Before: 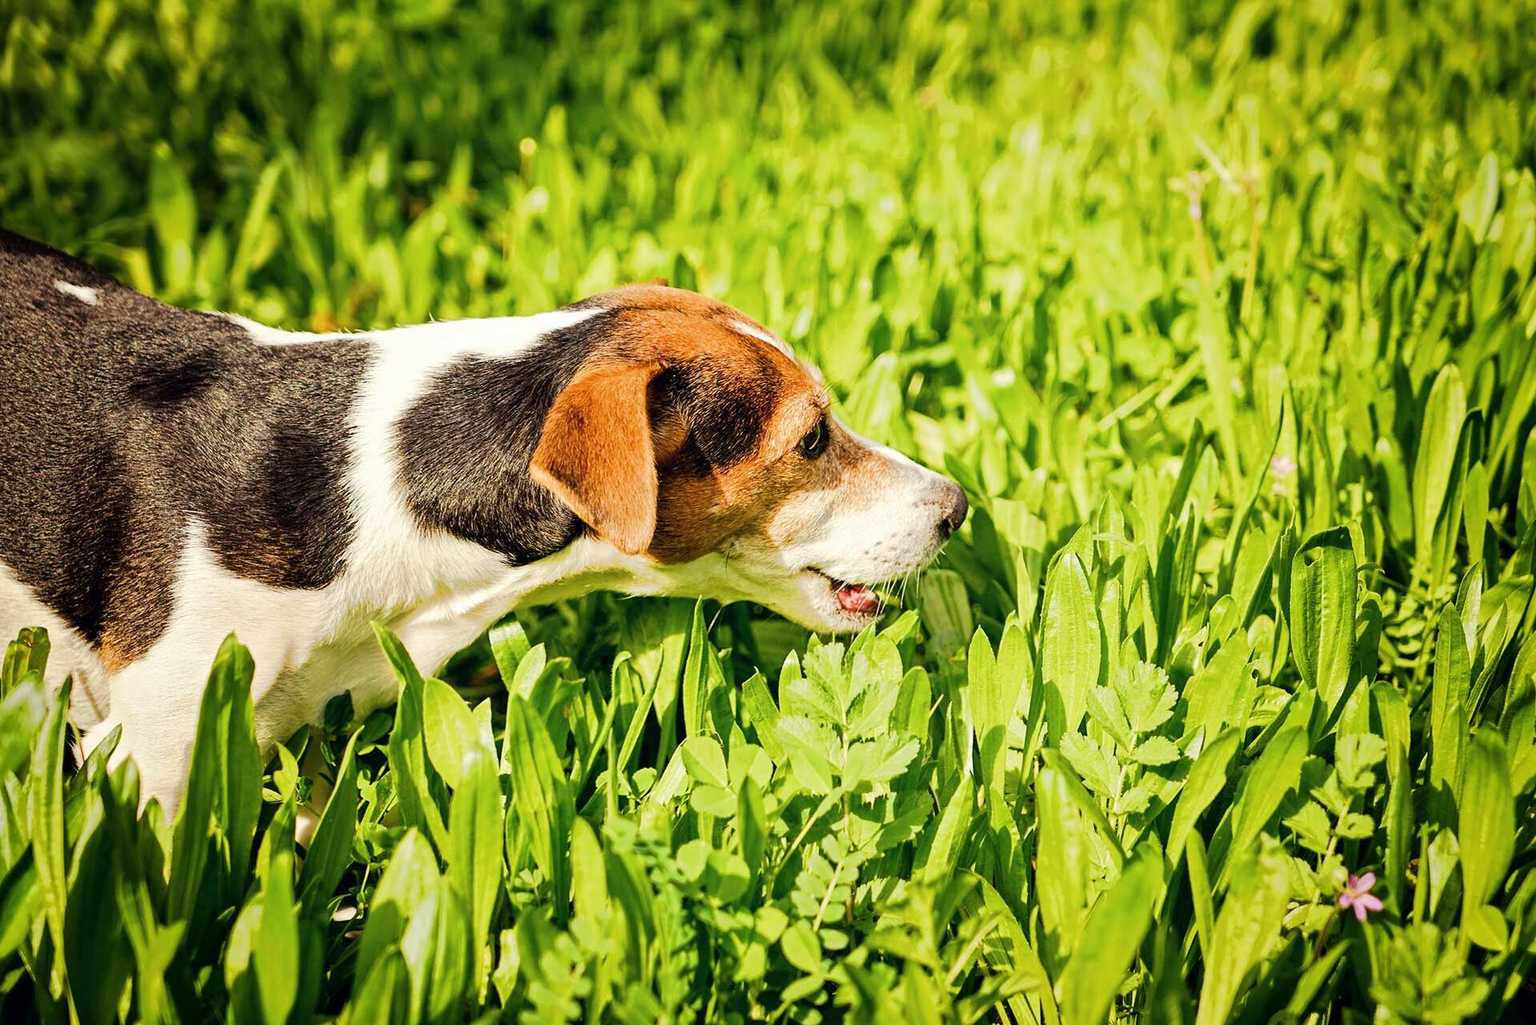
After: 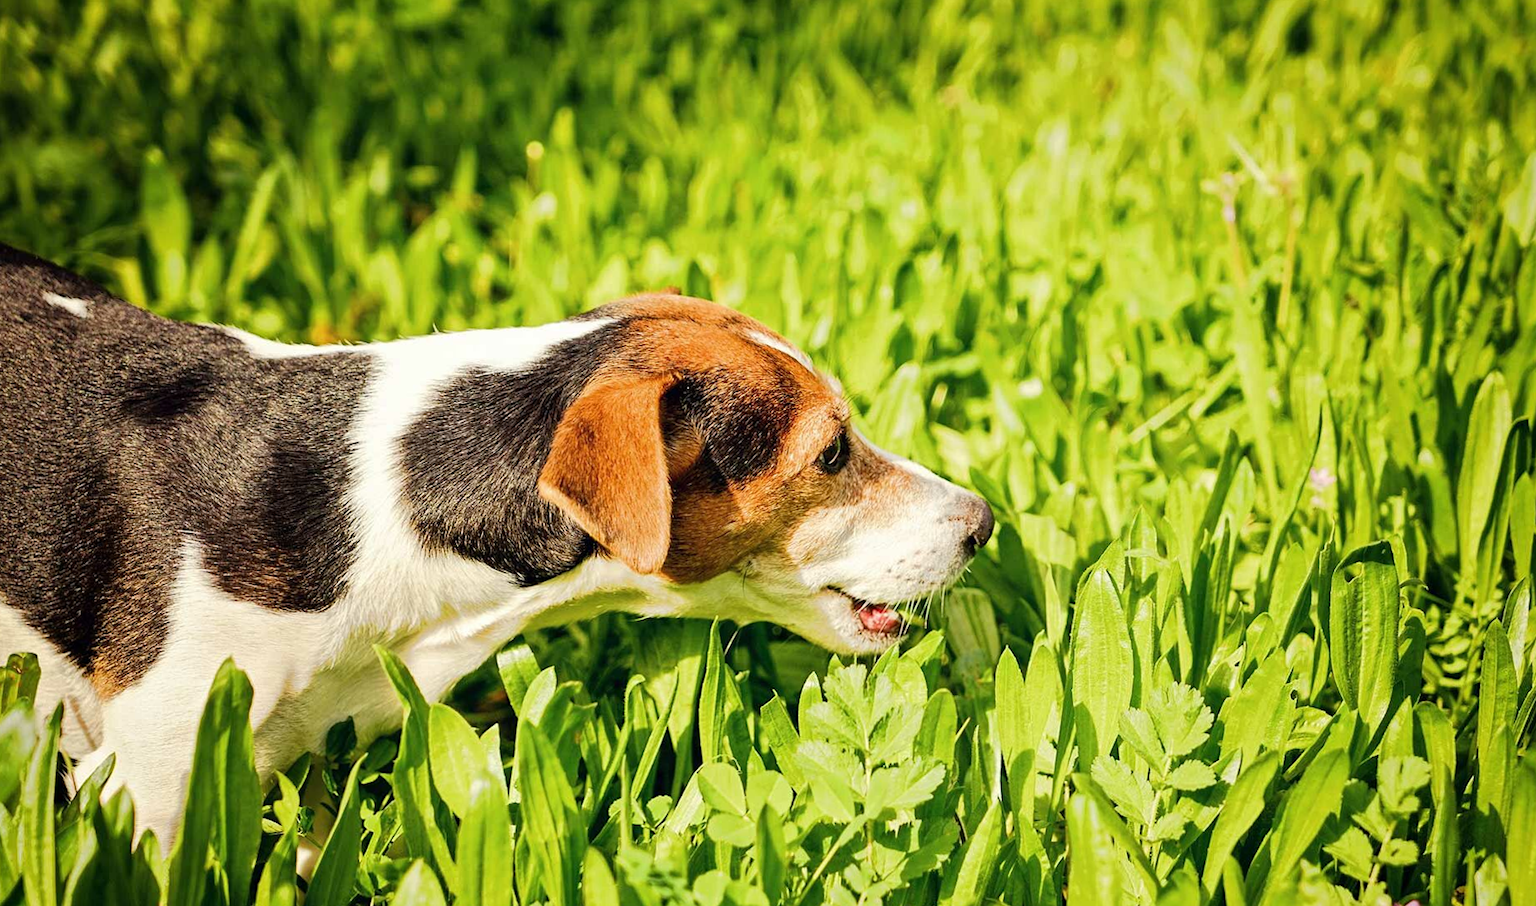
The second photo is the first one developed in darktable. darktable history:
crop and rotate: angle 0.292°, left 0.429%, right 2.646%, bottom 14.228%
